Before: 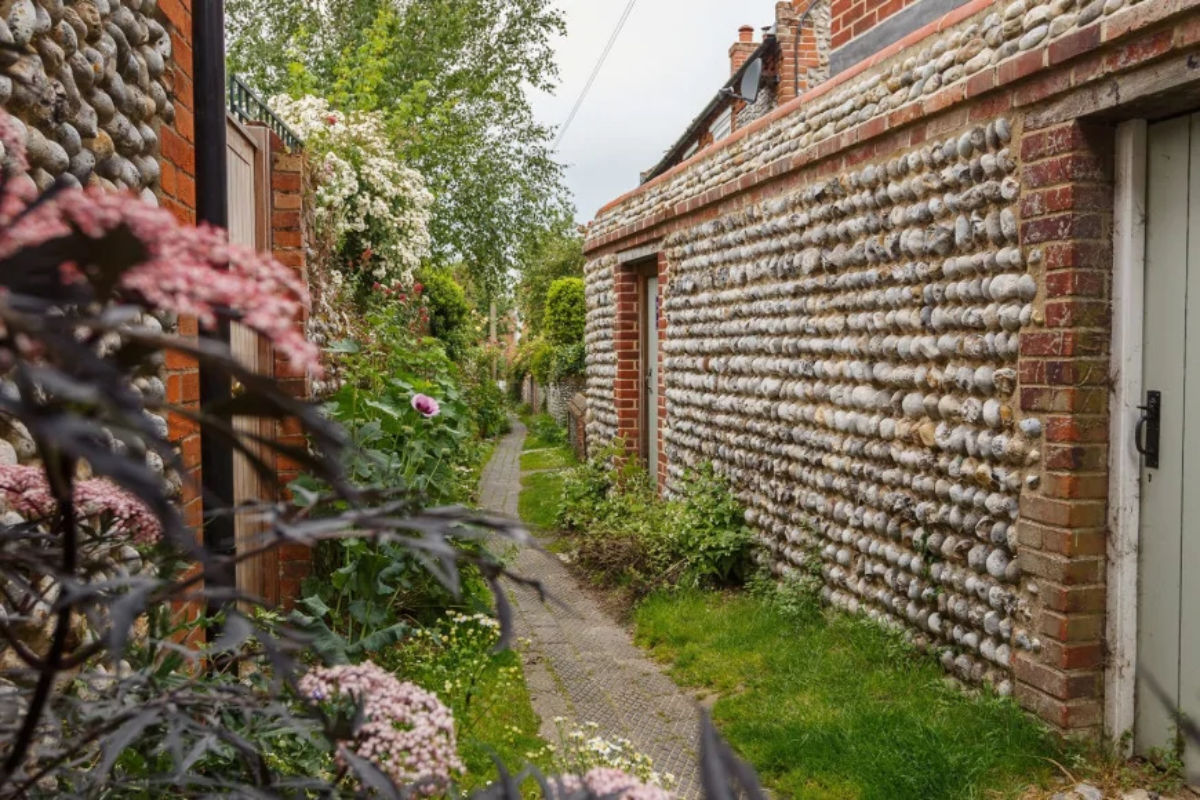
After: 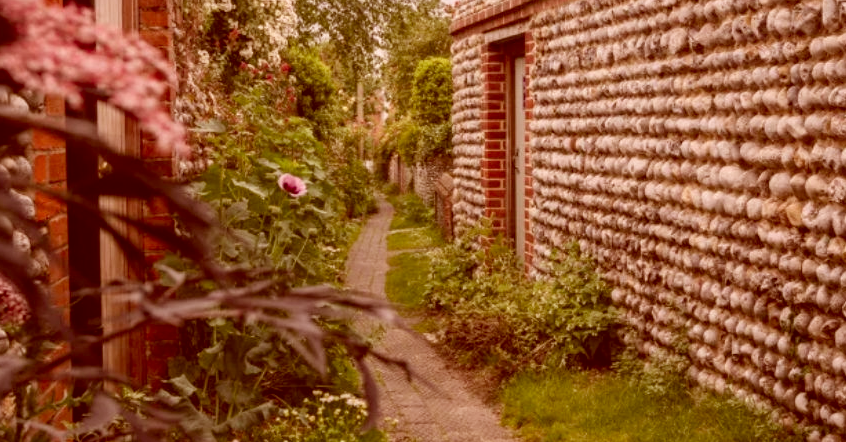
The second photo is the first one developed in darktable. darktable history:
color correction: highlights a* 9.03, highlights b* 8.71, shadows a* 40, shadows b* 40, saturation 0.8
crop: left 11.123%, top 27.61%, right 18.3%, bottom 17.034%
